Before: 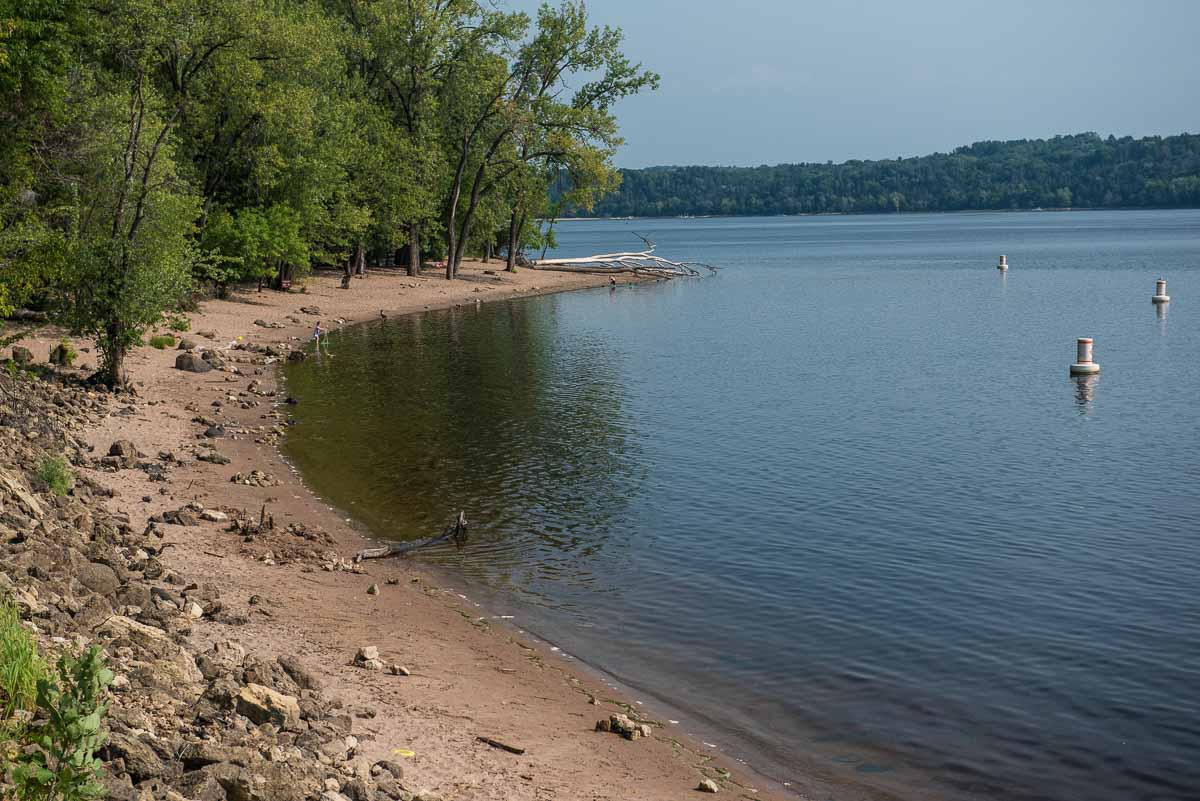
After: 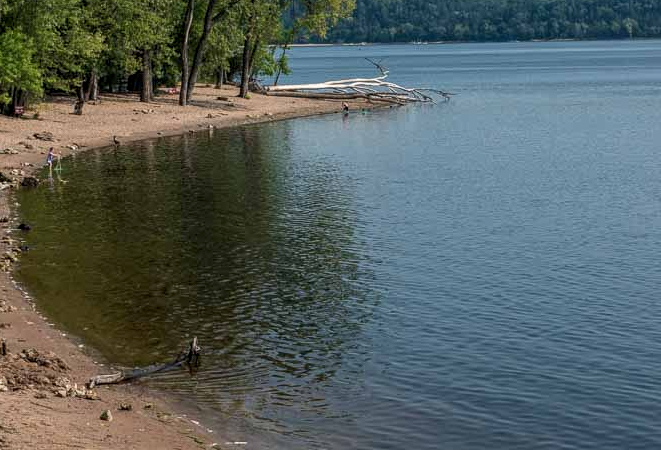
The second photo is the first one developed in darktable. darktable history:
local contrast: detail 130%
crop and rotate: left 22.277%, top 21.768%, right 22.631%, bottom 21.935%
